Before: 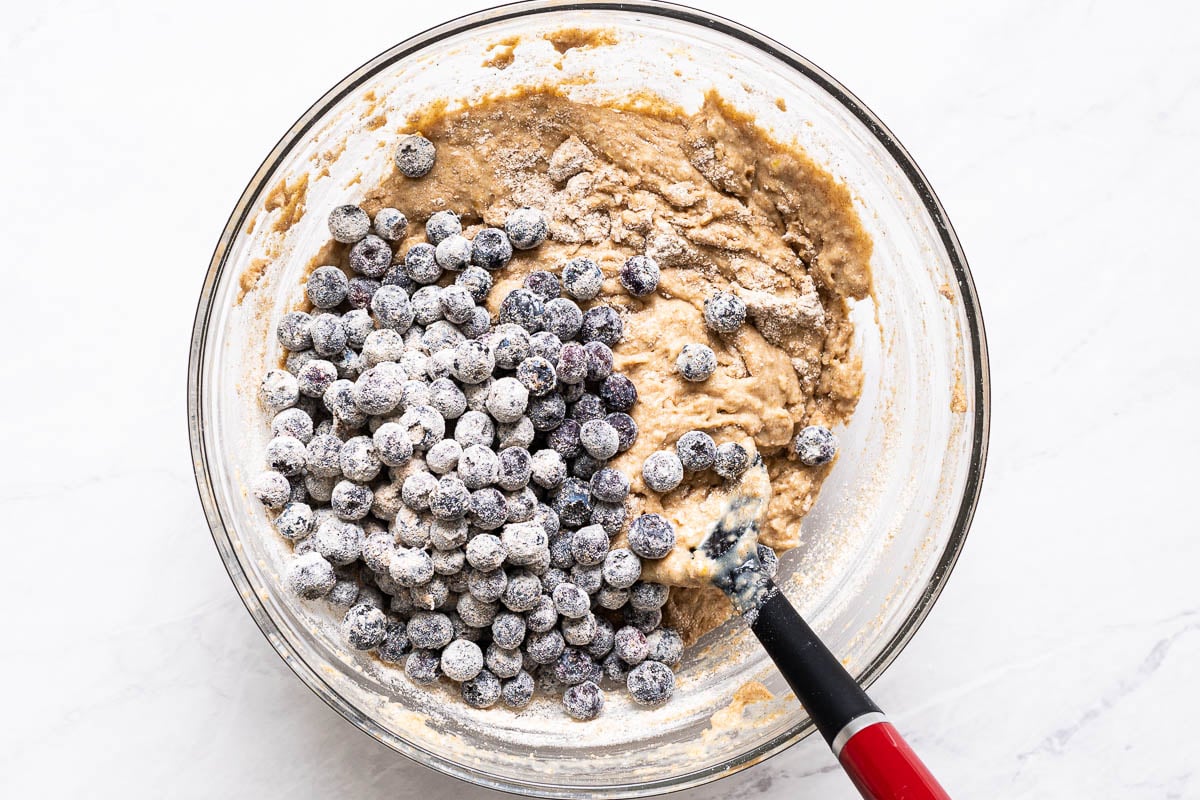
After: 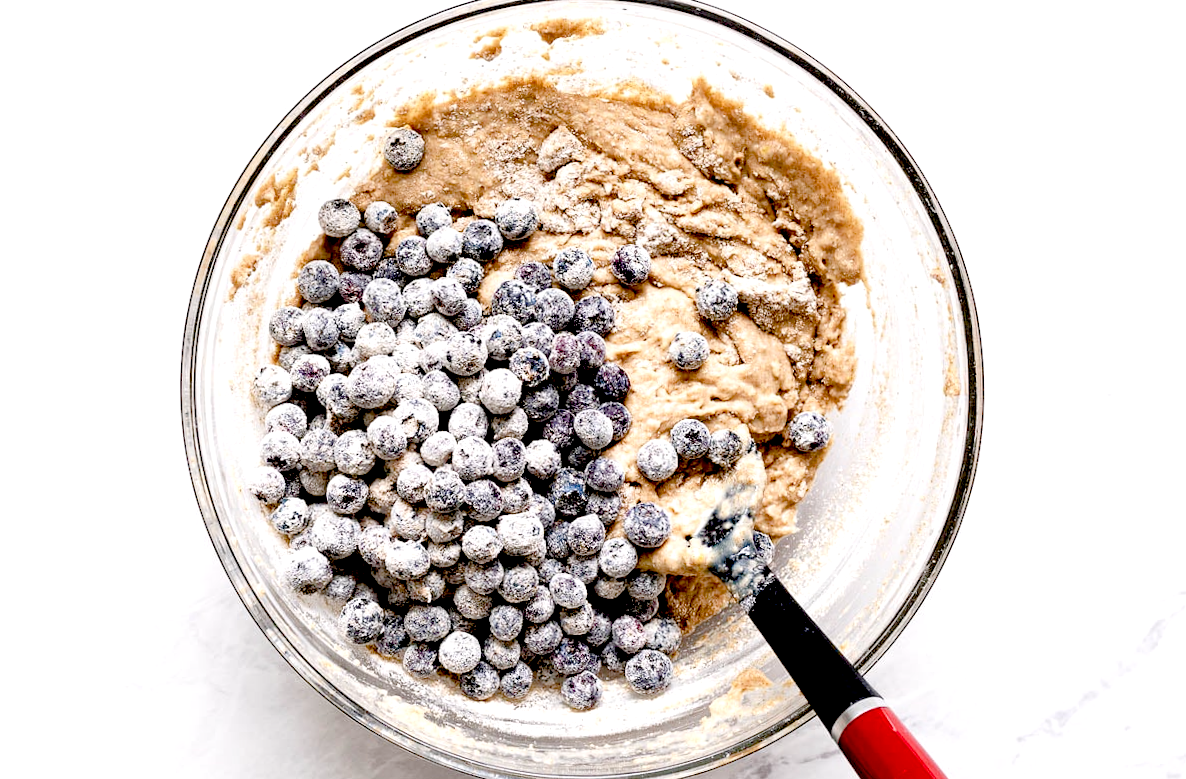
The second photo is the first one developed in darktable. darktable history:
rotate and perspective: rotation -1°, crop left 0.011, crop right 0.989, crop top 0.025, crop bottom 0.975
exposure: black level correction 0.04, exposure 0.5 EV, compensate highlight preservation false
color balance rgb: shadows lift › chroma 1%, shadows lift › hue 113°, highlights gain › chroma 0.2%, highlights gain › hue 333°, perceptual saturation grading › global saturation 20%, perceptual saturation grading › highlights -50%, perceptual saturation grading › shadows 25%, contrast -10%
